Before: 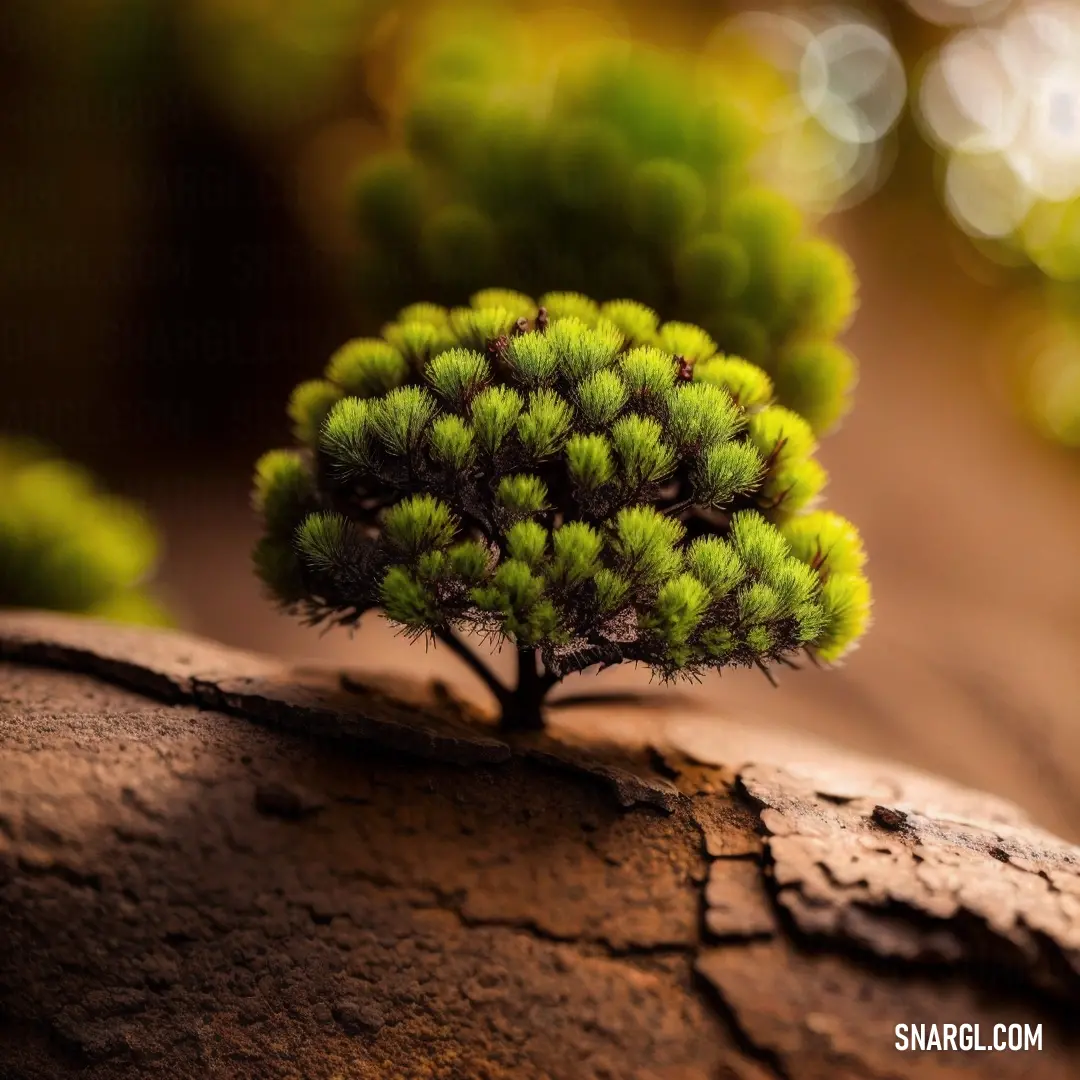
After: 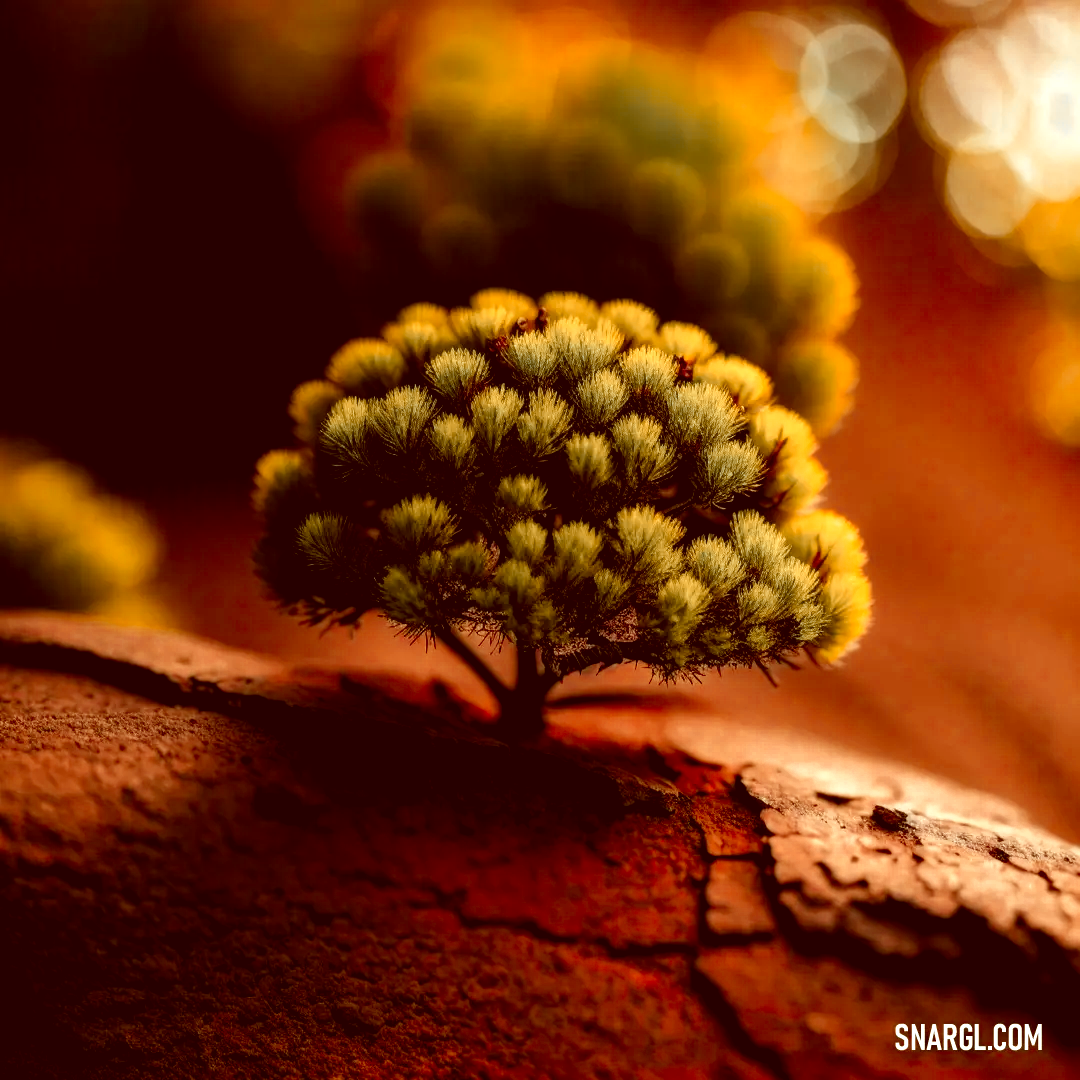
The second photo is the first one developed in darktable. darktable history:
color correction: highlights a* -6.27, highlights b* 9.12, shadows a* 10.23, shadows b* 23.98
levels: levels [0.062, 0.494, 0.925]
color balance rgb: perceptual saturation grading › global saturation 0.929%, global vibrance 20%
color zones: curves: ch0 [(0, 0.363) (0.128, 0.373) (0.25, 0.5) (0.402, 0.407) (0.521, 0.525) (0.63, 0.559) (0.729, 0.662) (0.867, 0.471)]; ch1 [(0, 0.515) (0.136, 0.618) (0.25, 0.5) (0.378, 0) (0.516, 0) (0.622, 0.593) (0.737, 0.819) (0.87, 0.593)]; ch2 [(0, 0.529) (0.128, 0.471) (0.282, 0.451) (0.386, 0.662) (0.516, 0.525) (0.633, 0.554) (0.75, 0.62) (0.875, 0.441)], mix 41.91%
